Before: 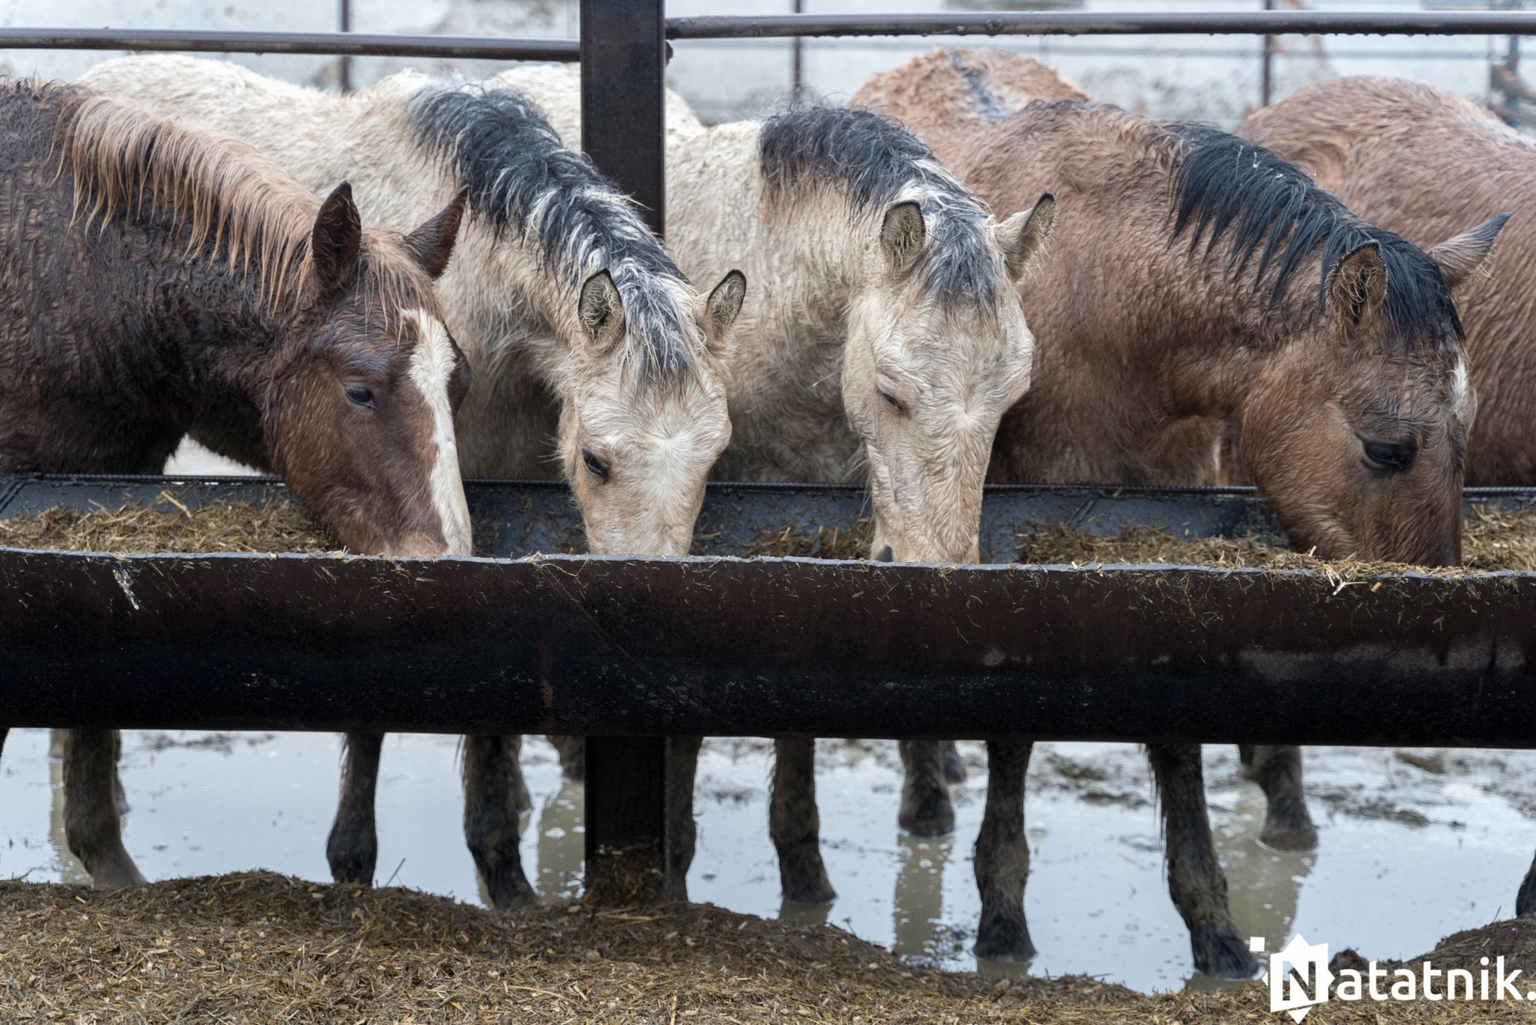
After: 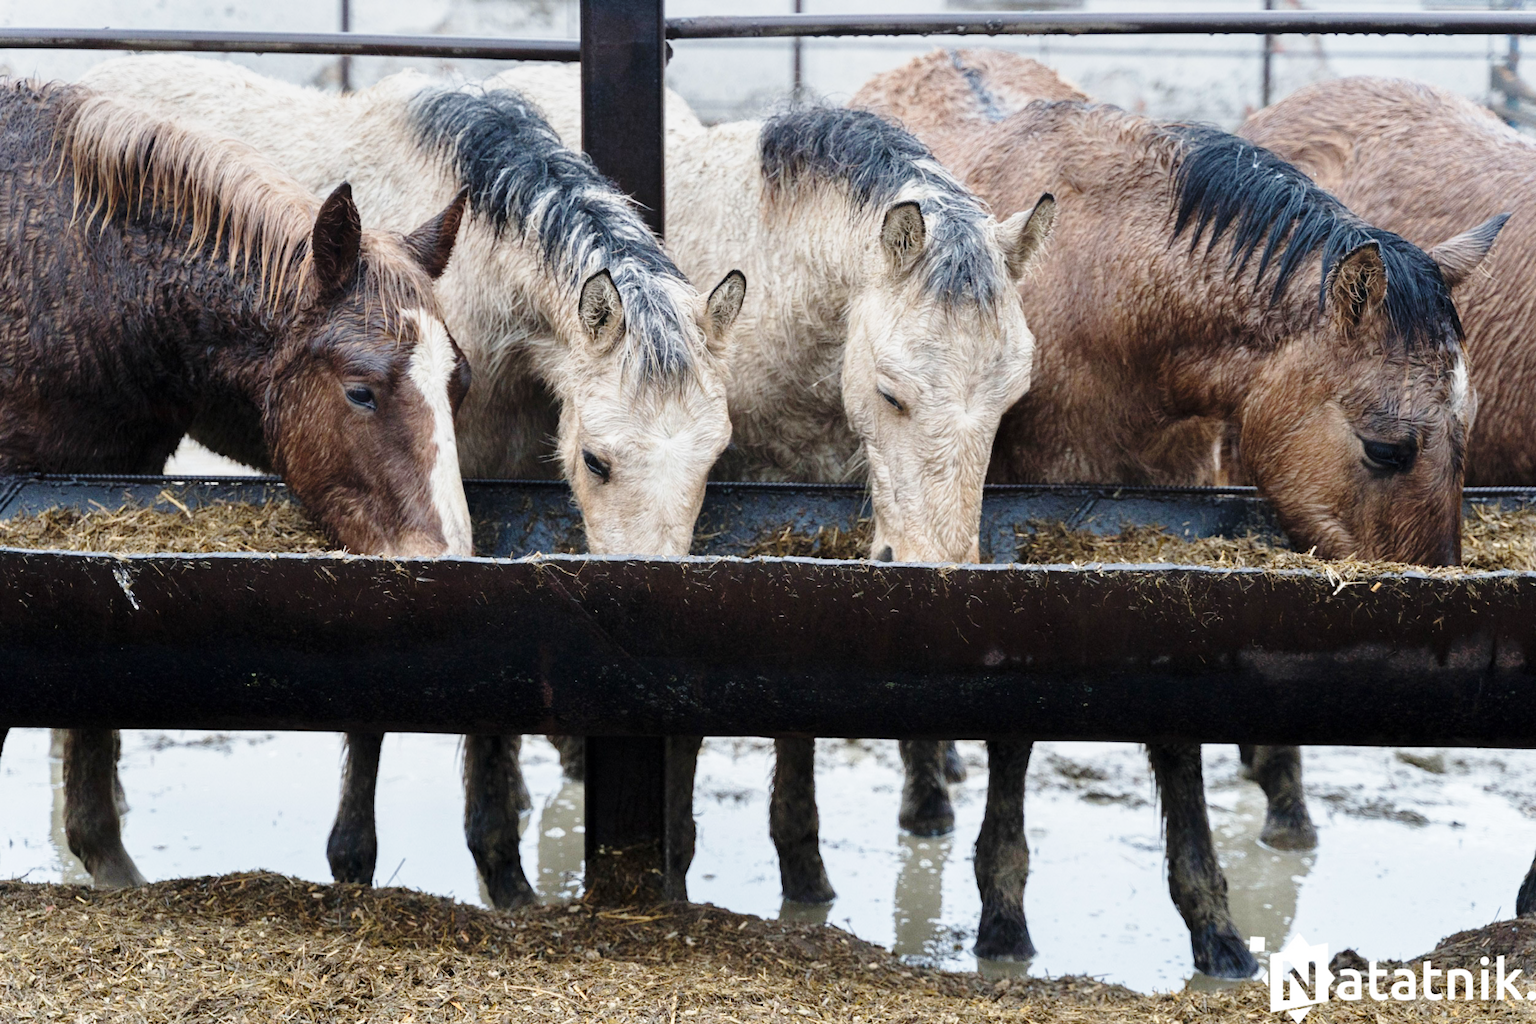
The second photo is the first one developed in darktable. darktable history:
graduated density: on, module defaults
base curve: curves: ch0 [(0, 0) (0.028, 0.03) (0.121, 0.232) (0.46, 0.748) (0.859, 0.968) (1, 1)], preserve colors none
